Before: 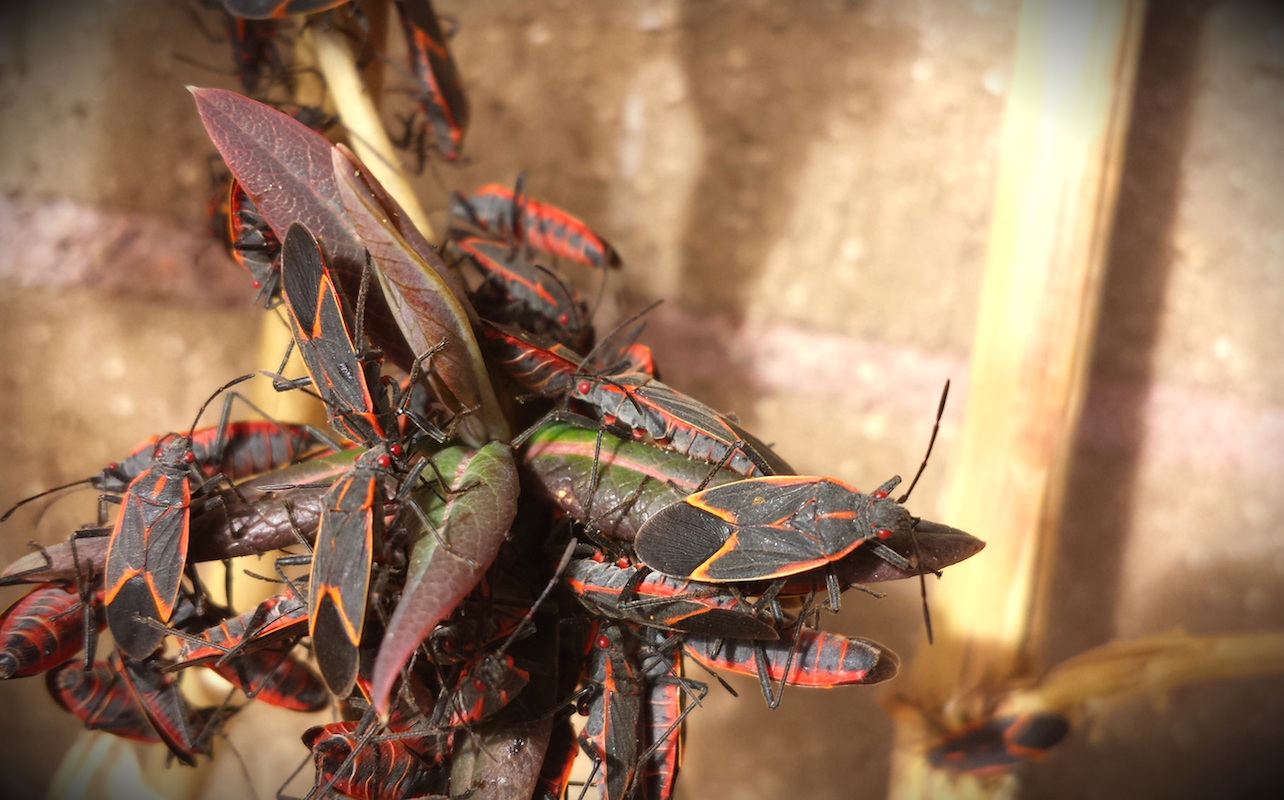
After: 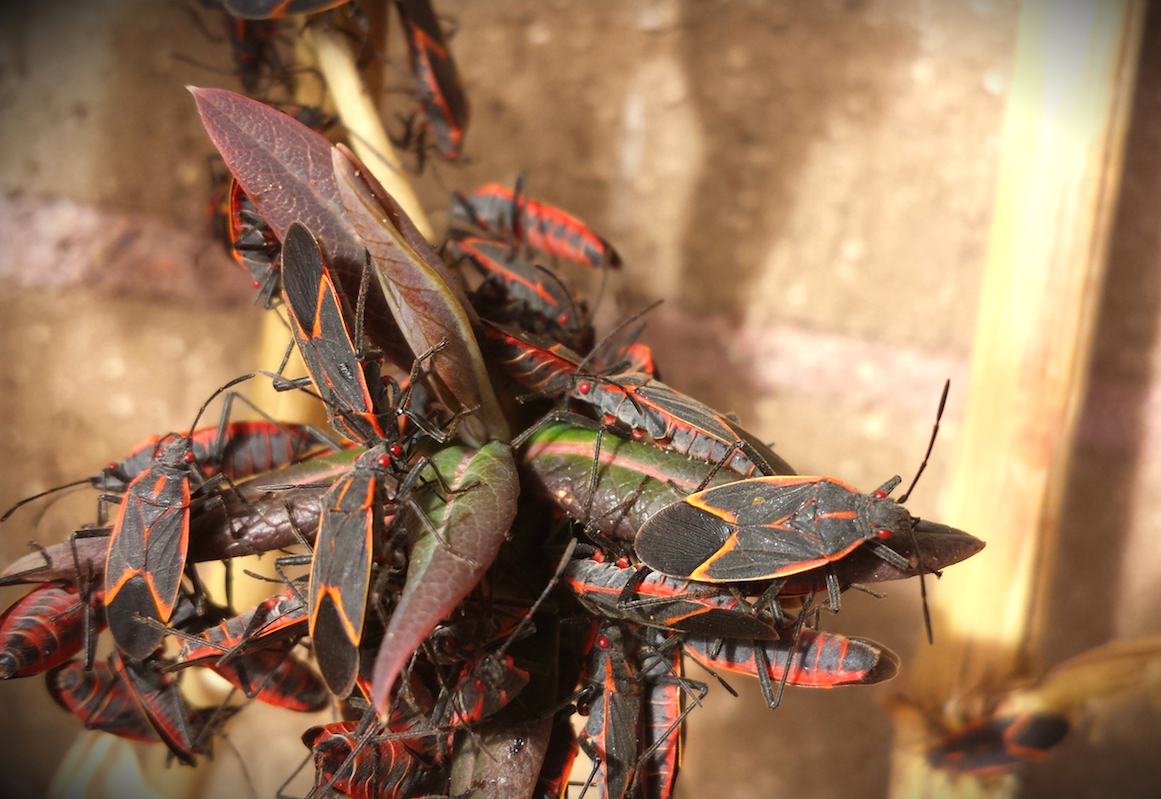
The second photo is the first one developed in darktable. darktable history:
white balance: red 1.009, blue 0.985
crop: right 9.509%, bottom 0.031%
